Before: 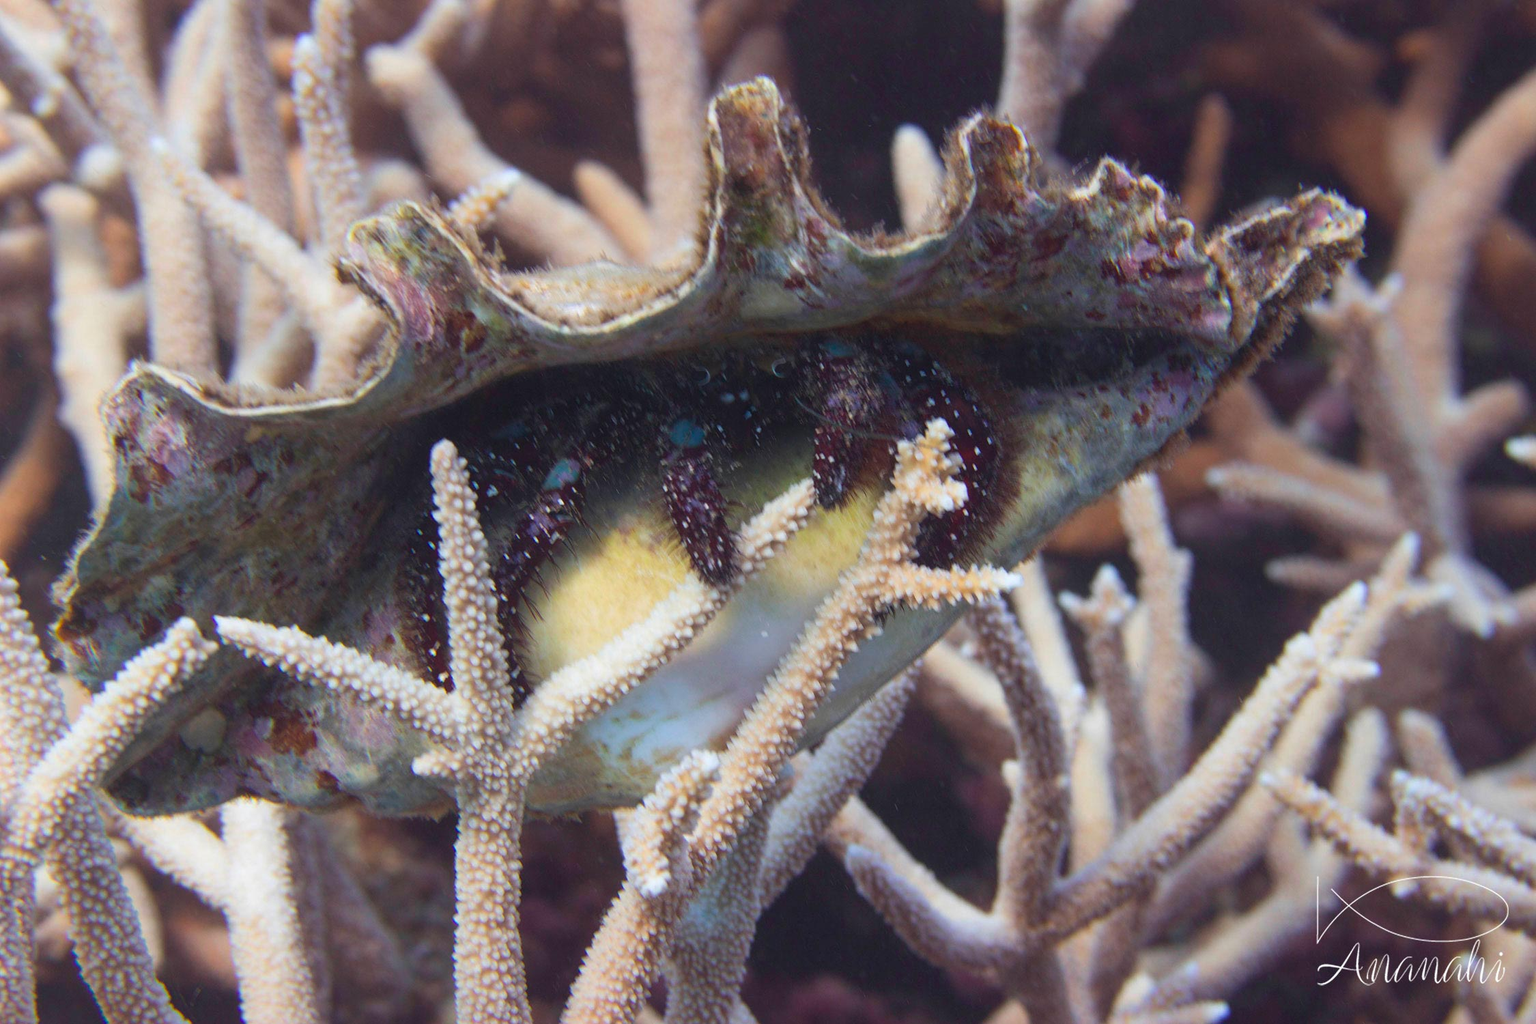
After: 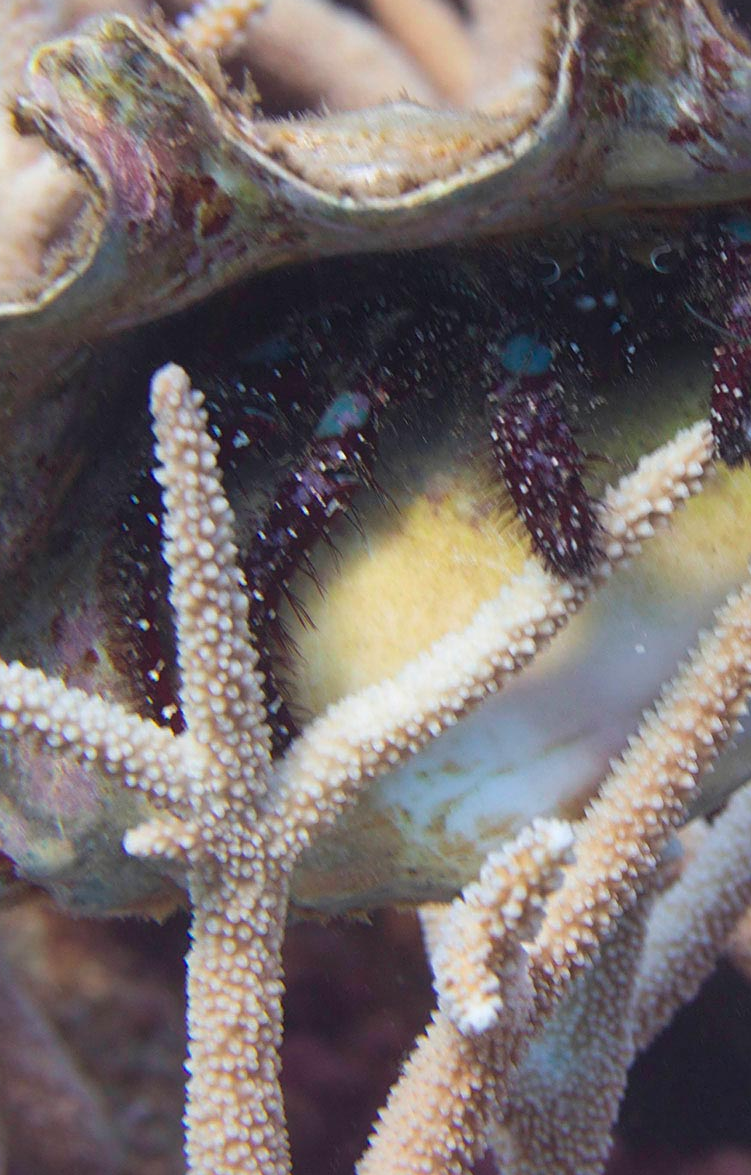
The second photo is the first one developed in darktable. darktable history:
crop and rotate: left 21.344%, top 18.701%, right 45.272%, bottom 2.963%
sharpen: amount 0.211
